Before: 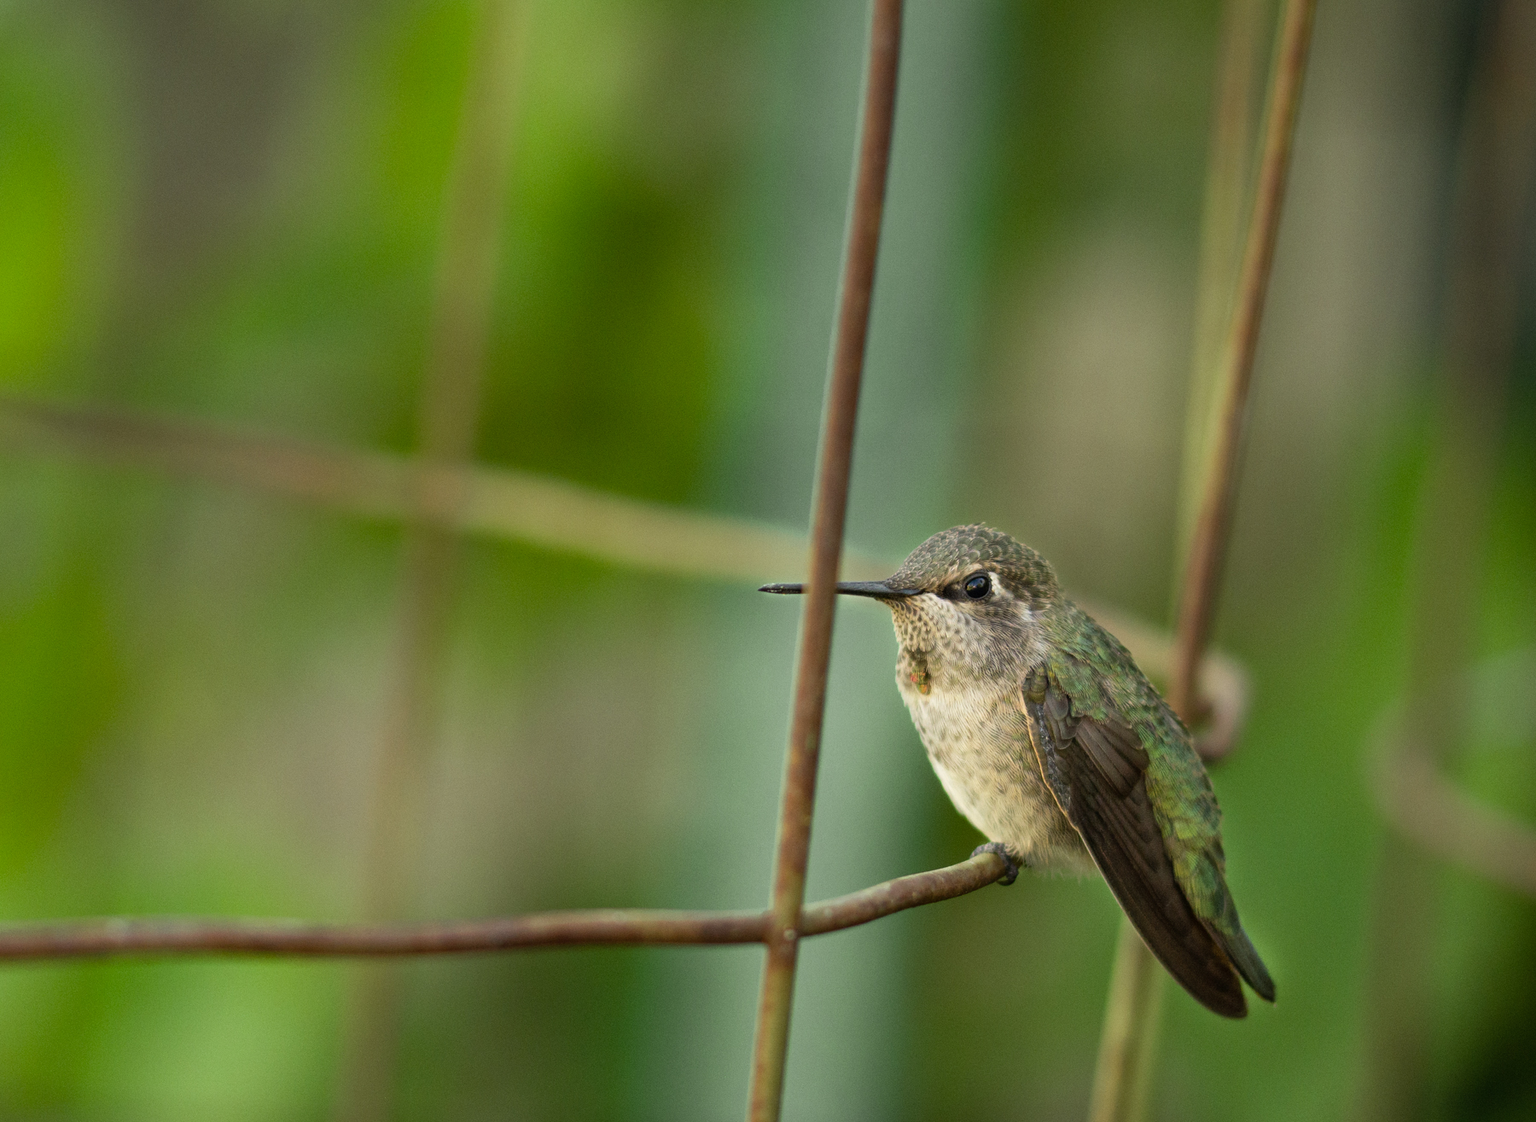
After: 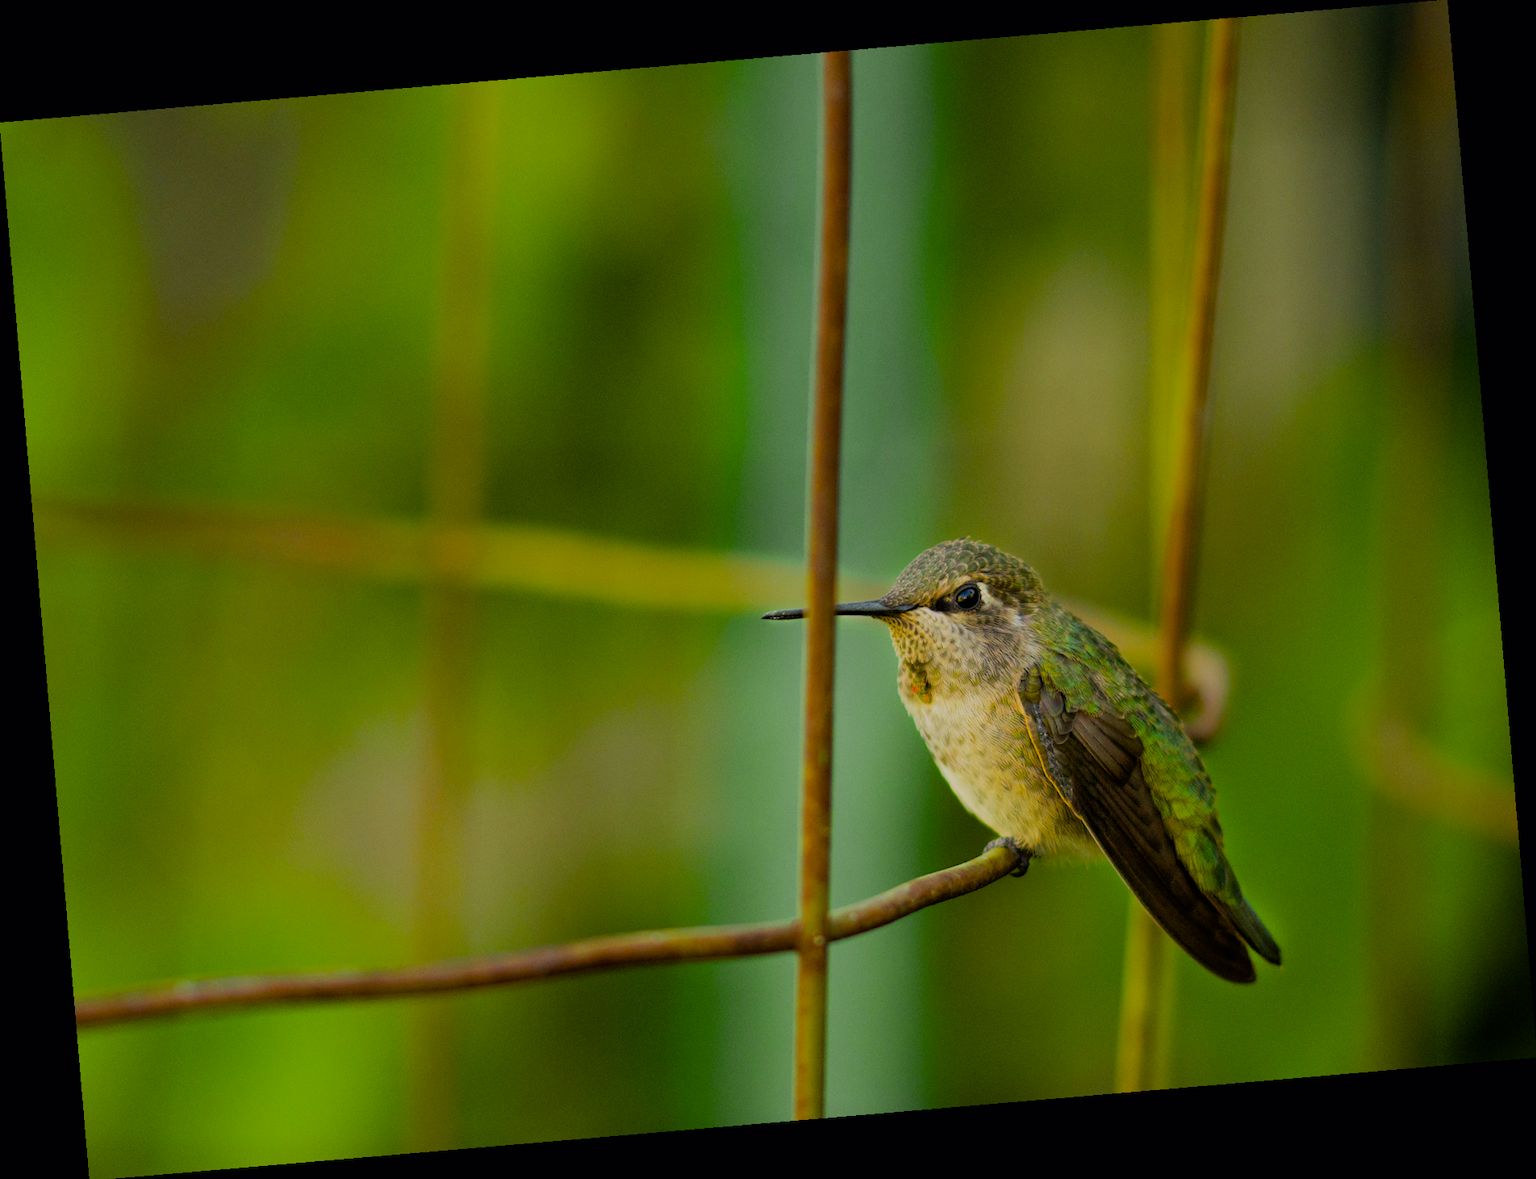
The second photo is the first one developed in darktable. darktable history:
filmic rgb: black relative exposure -7.65 EV, white relative exposure 4.56 EV, hardness 3.61, color science v6 (2022)
rotate and perspective: rotation -4.86°, automatic cropping off
color balance rgb: linear chroma grading › global chroma 25%, perceptual saturation grading › global saturation 50%
exposure: exposure -0.293 EV, compensate highlight preservation false
